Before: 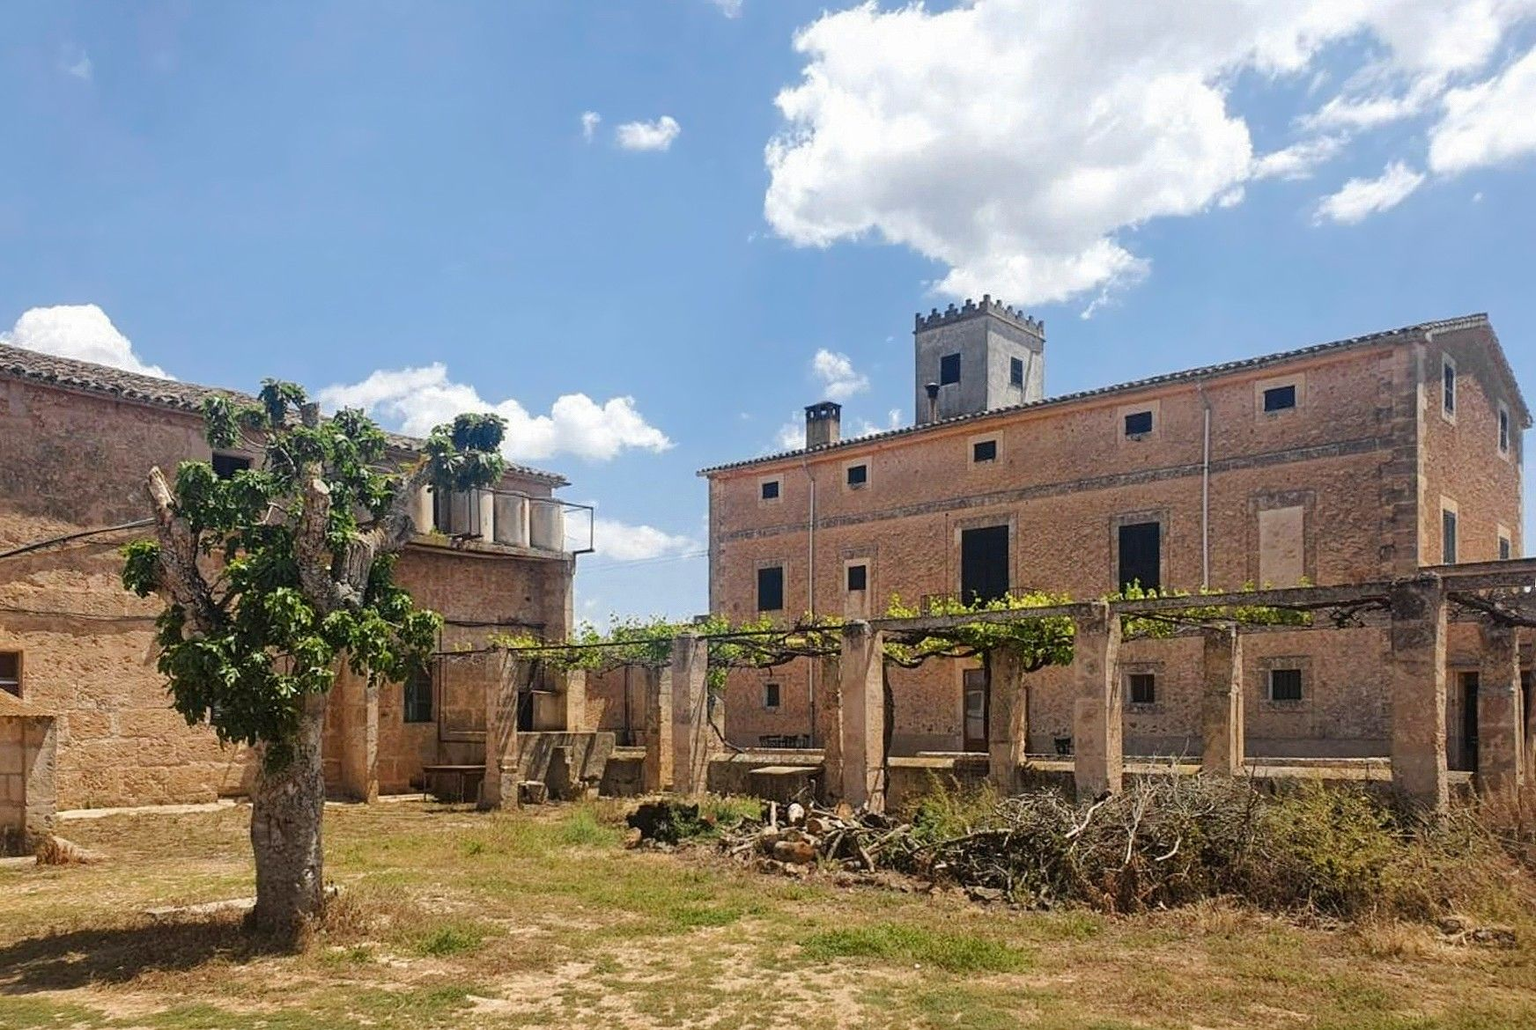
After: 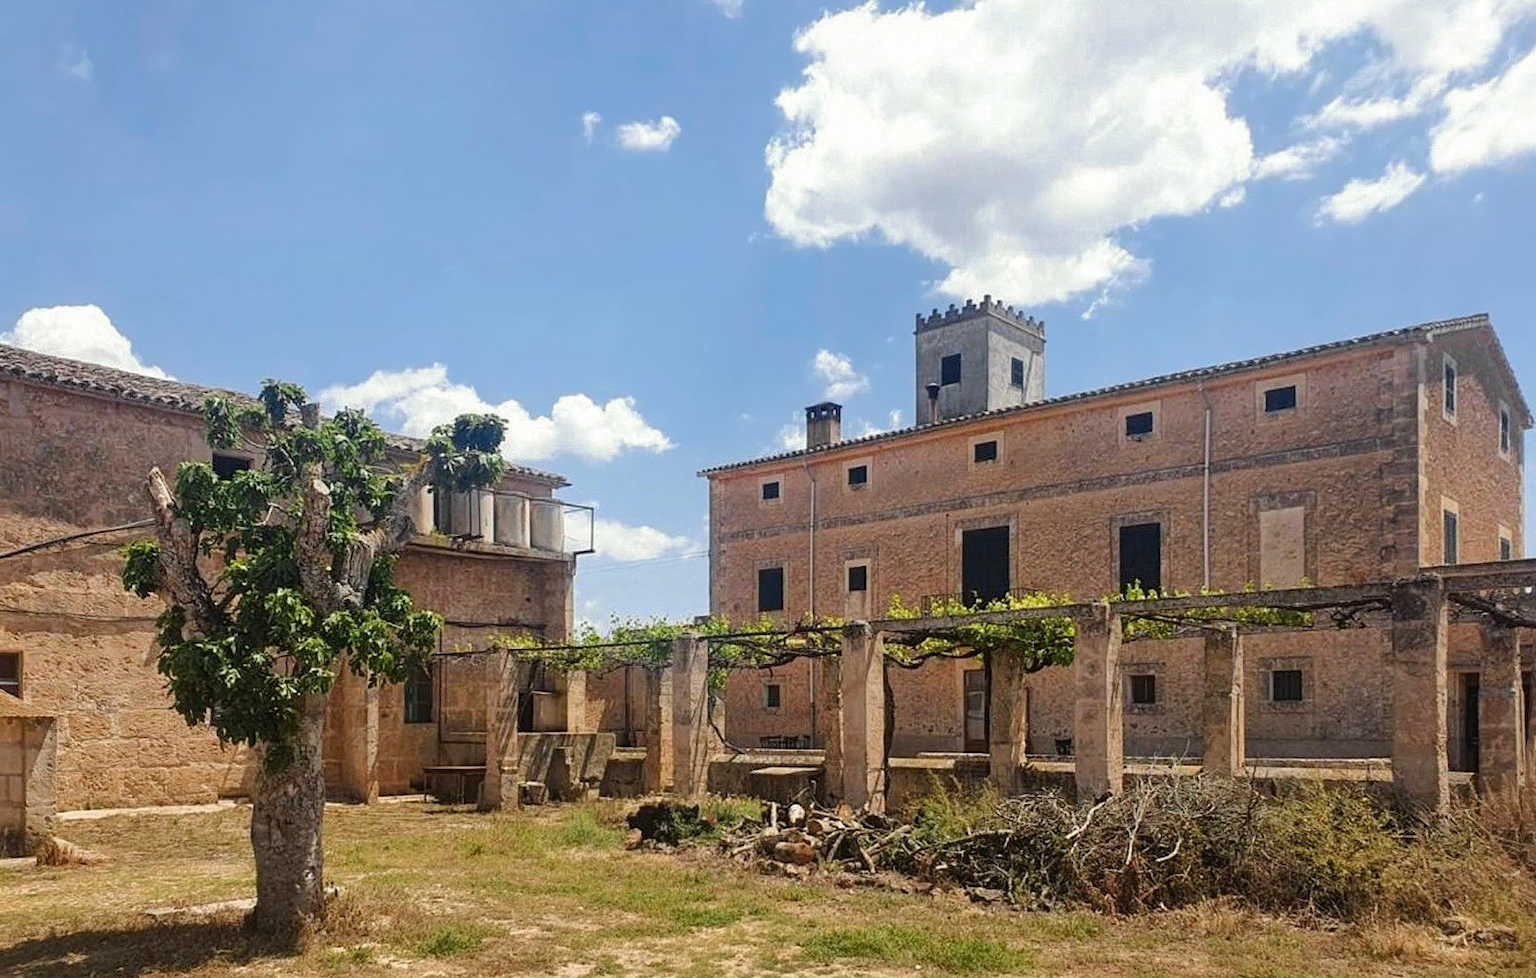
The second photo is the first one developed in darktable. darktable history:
split-toning: shadows › saturation 0.61, highlights › saturation 0.58, balance -28.74, compress 87.36%
crop and rotate: top 0%, bottom 5.097%
